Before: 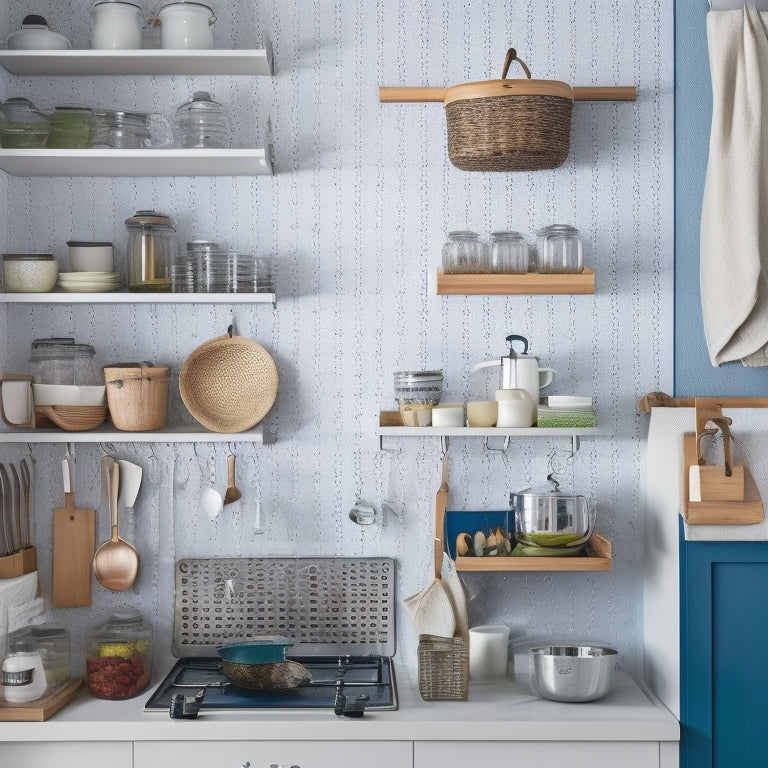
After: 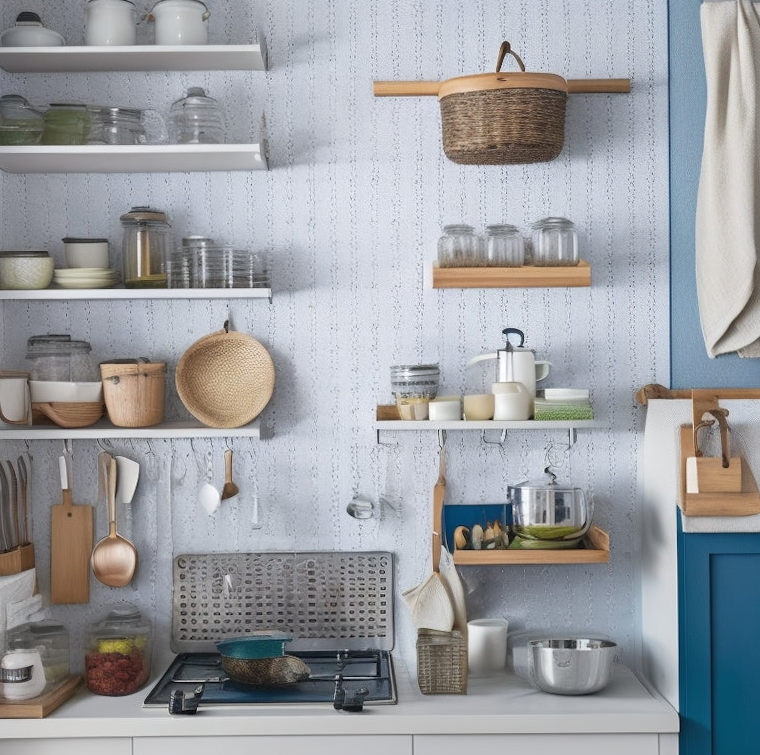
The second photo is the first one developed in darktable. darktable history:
rotate and perspective: rotation -0.45°, automatic cropping original format, crop left 0.008, crop right 0.992, crop top 0.012, crop bottom 0.988
